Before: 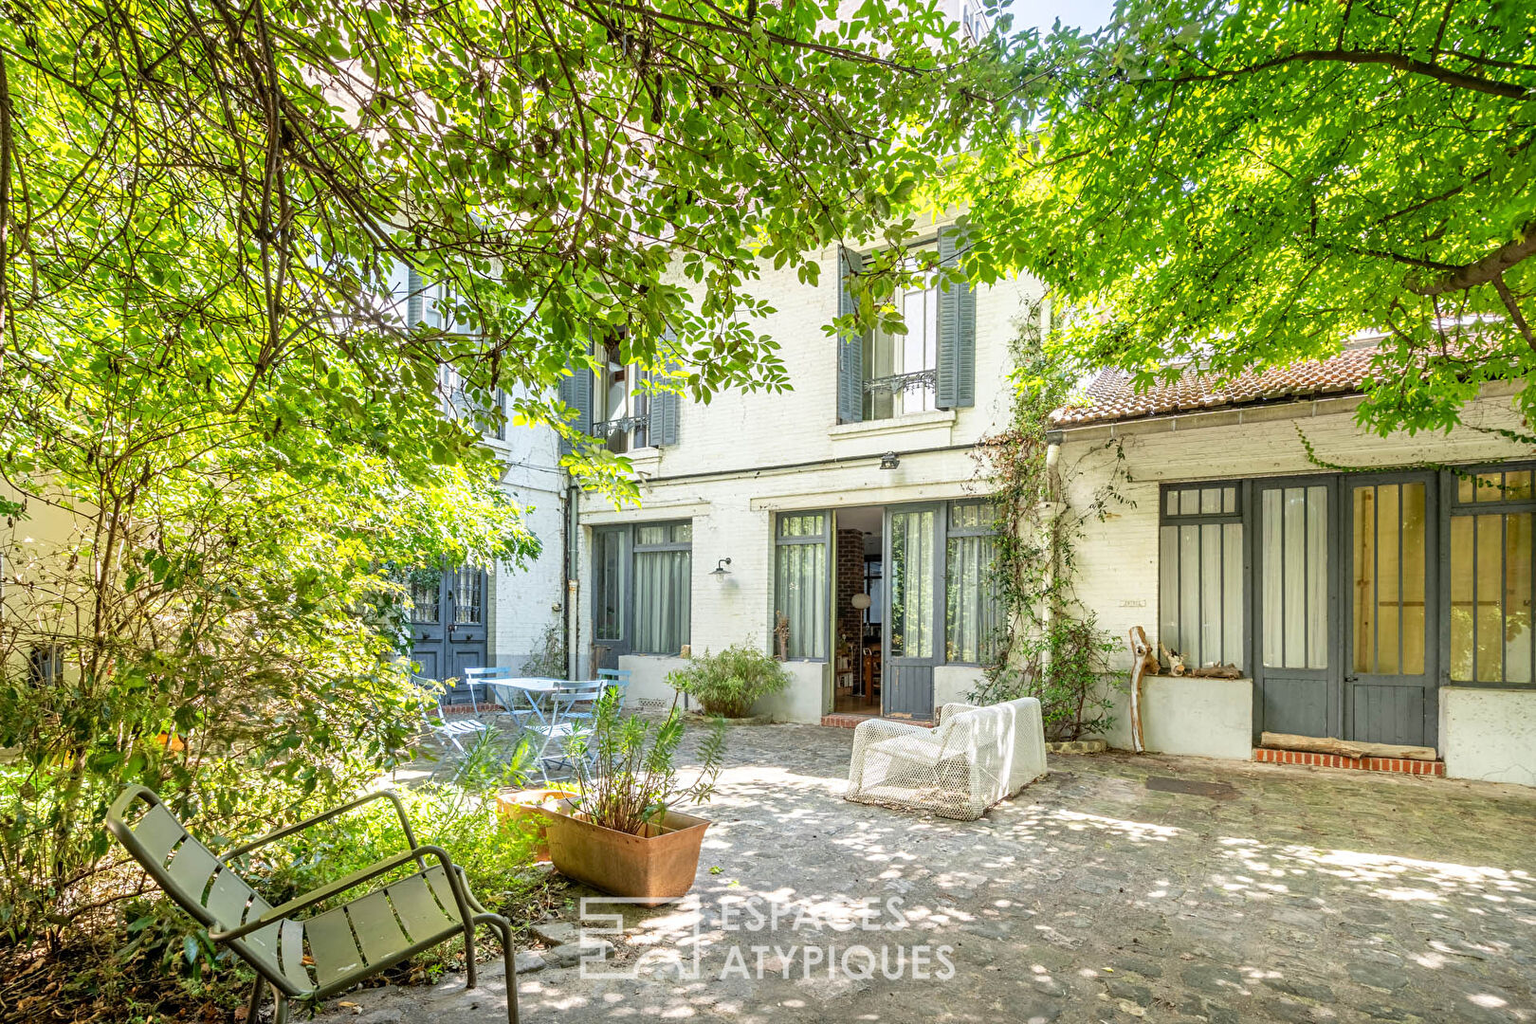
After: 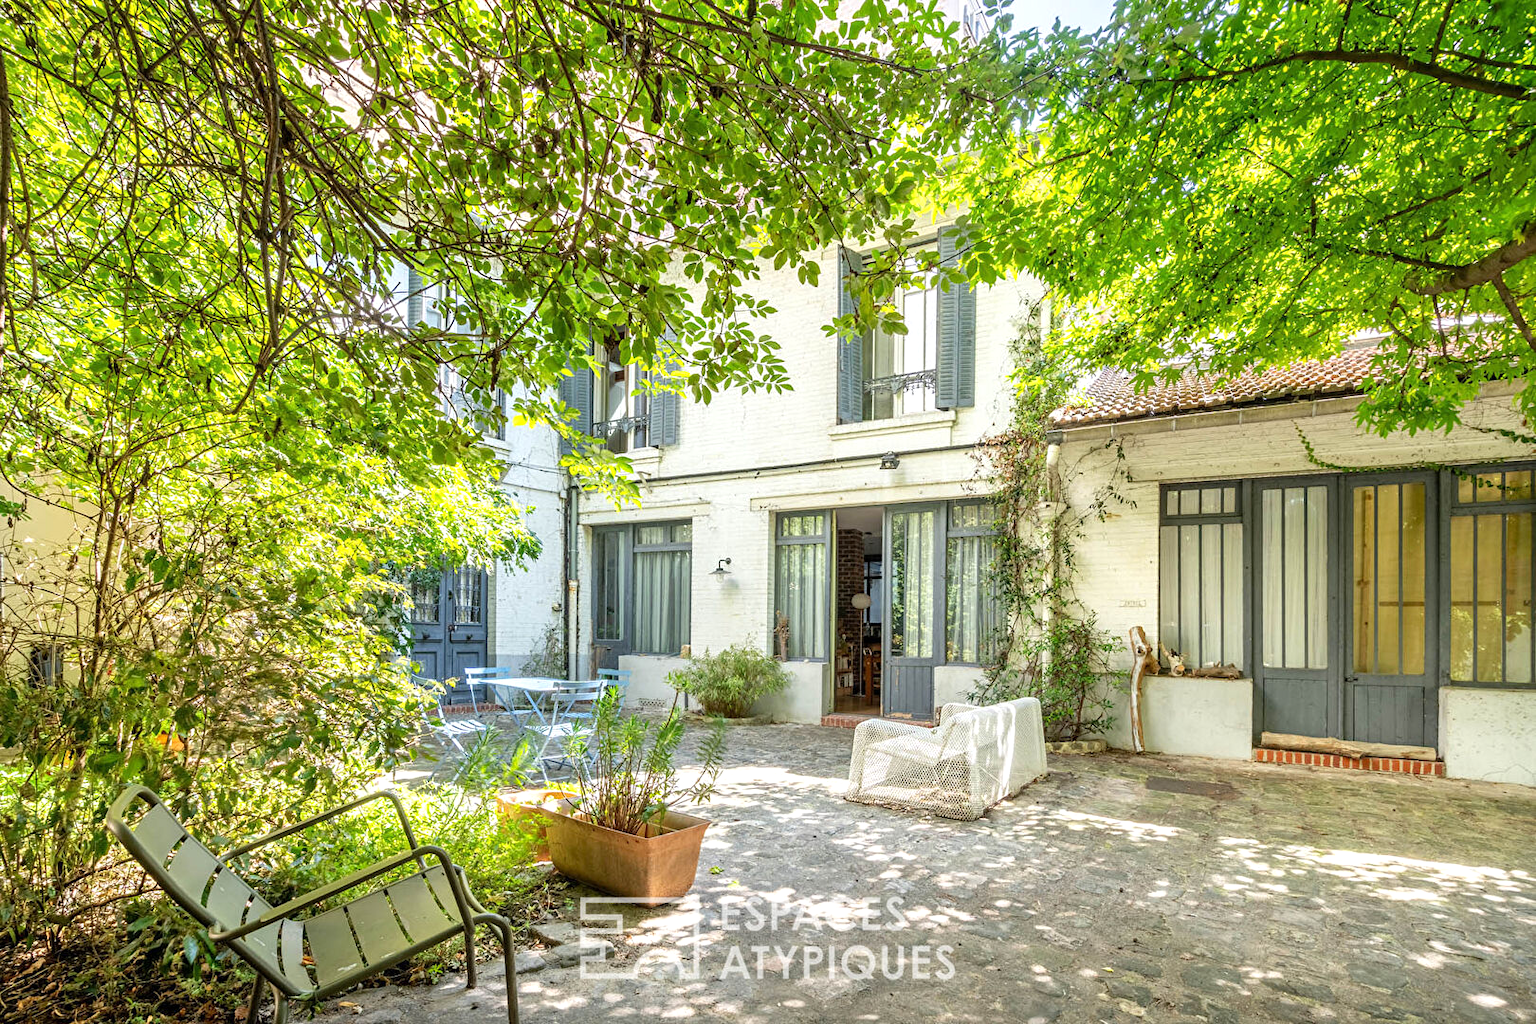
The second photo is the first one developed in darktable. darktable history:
exposure: exposure 0.154 EV, compensate exposure bias true, compensate highlight preservation false
